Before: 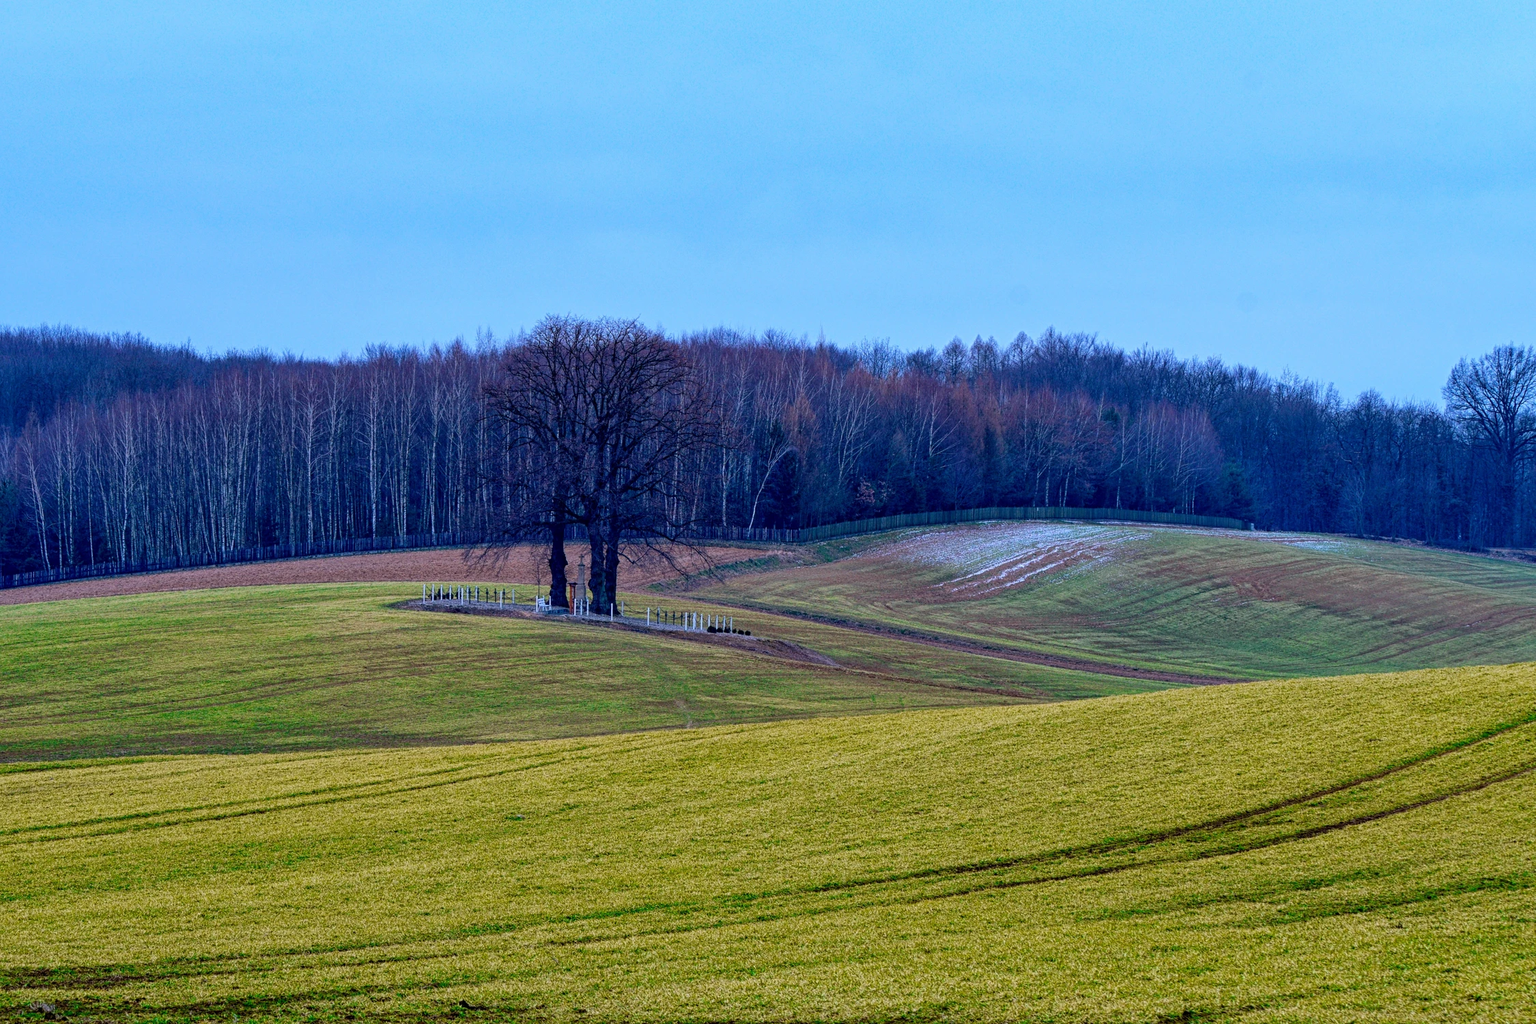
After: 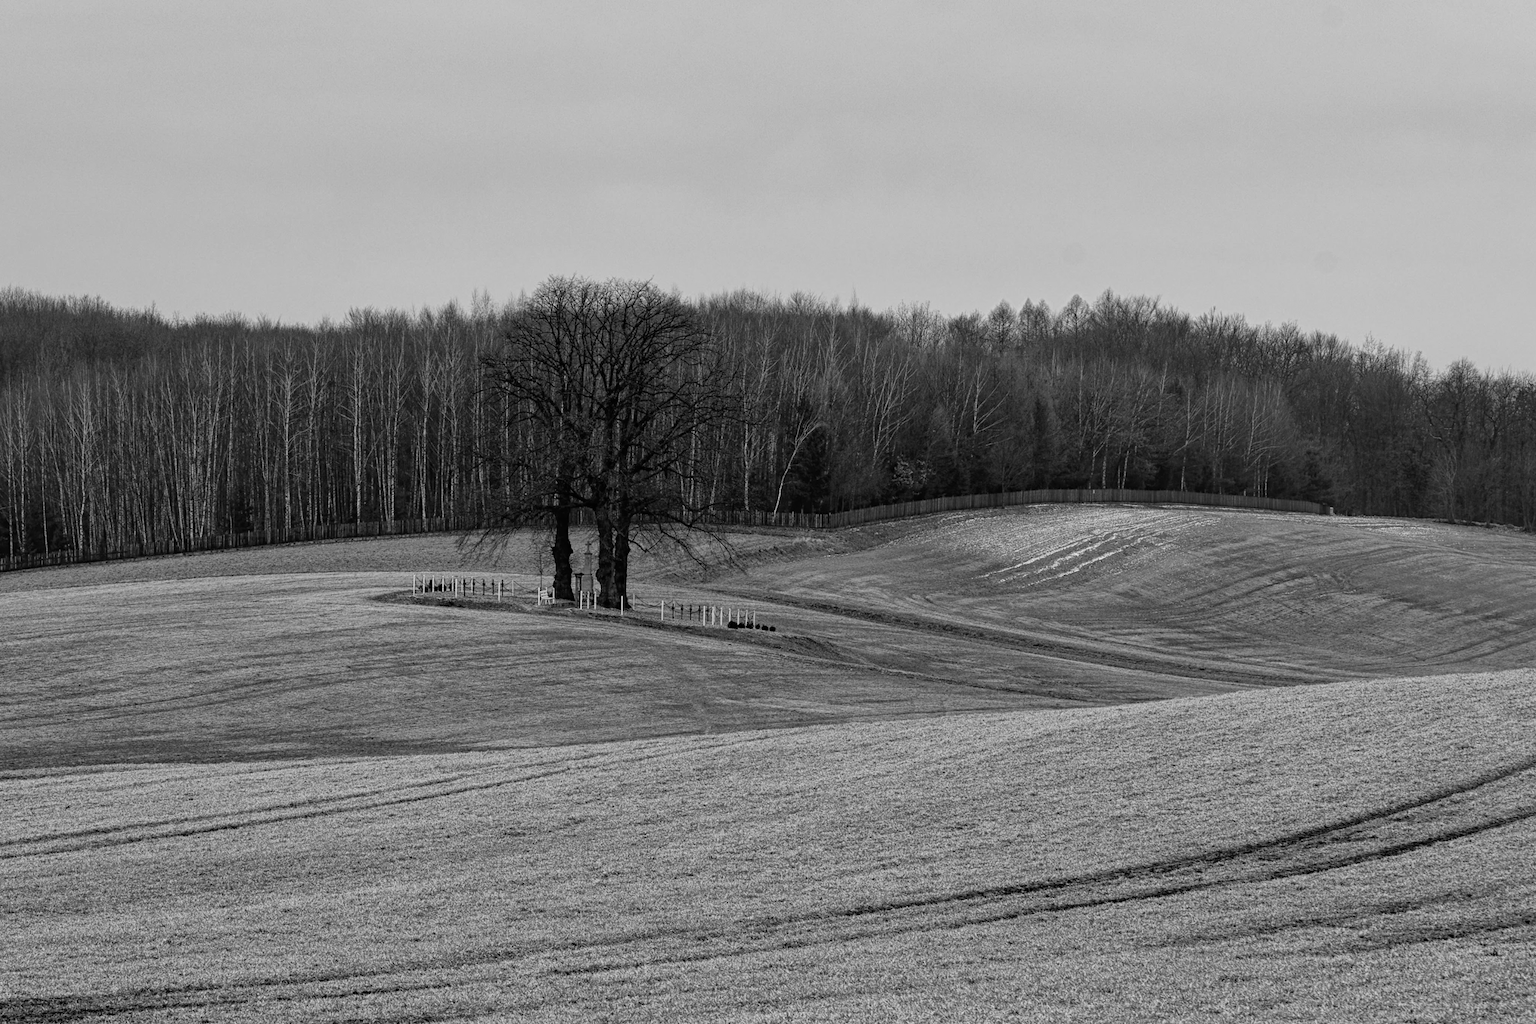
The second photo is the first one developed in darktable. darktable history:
crop: left 3.305%, top 6.436%, right 6.389%, bottom 3.258%
monochrome: on, module defaults
